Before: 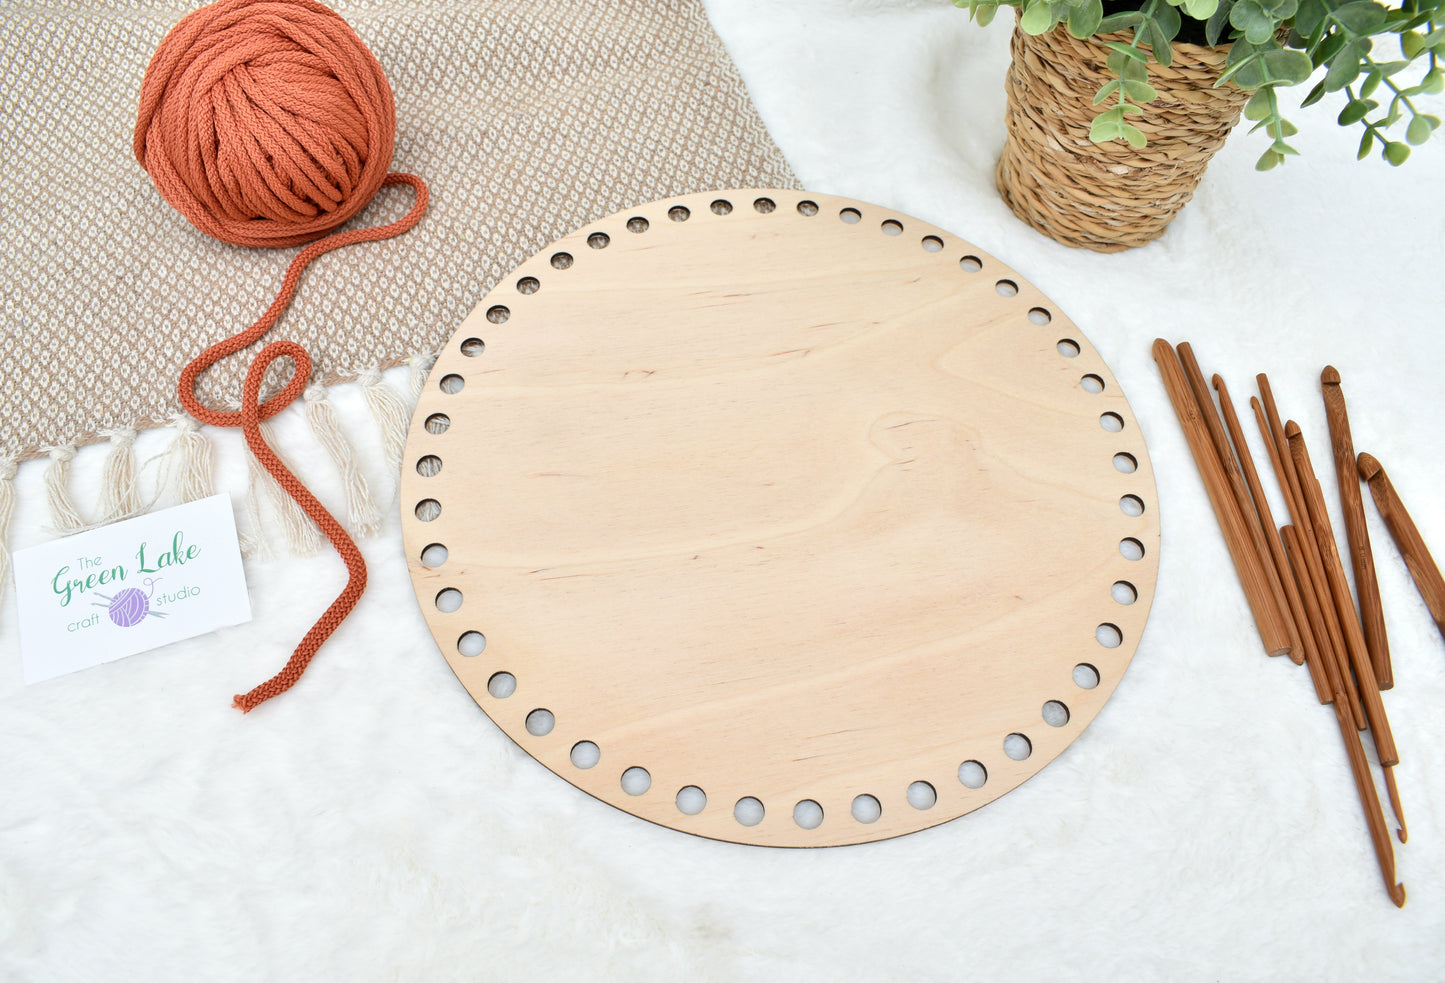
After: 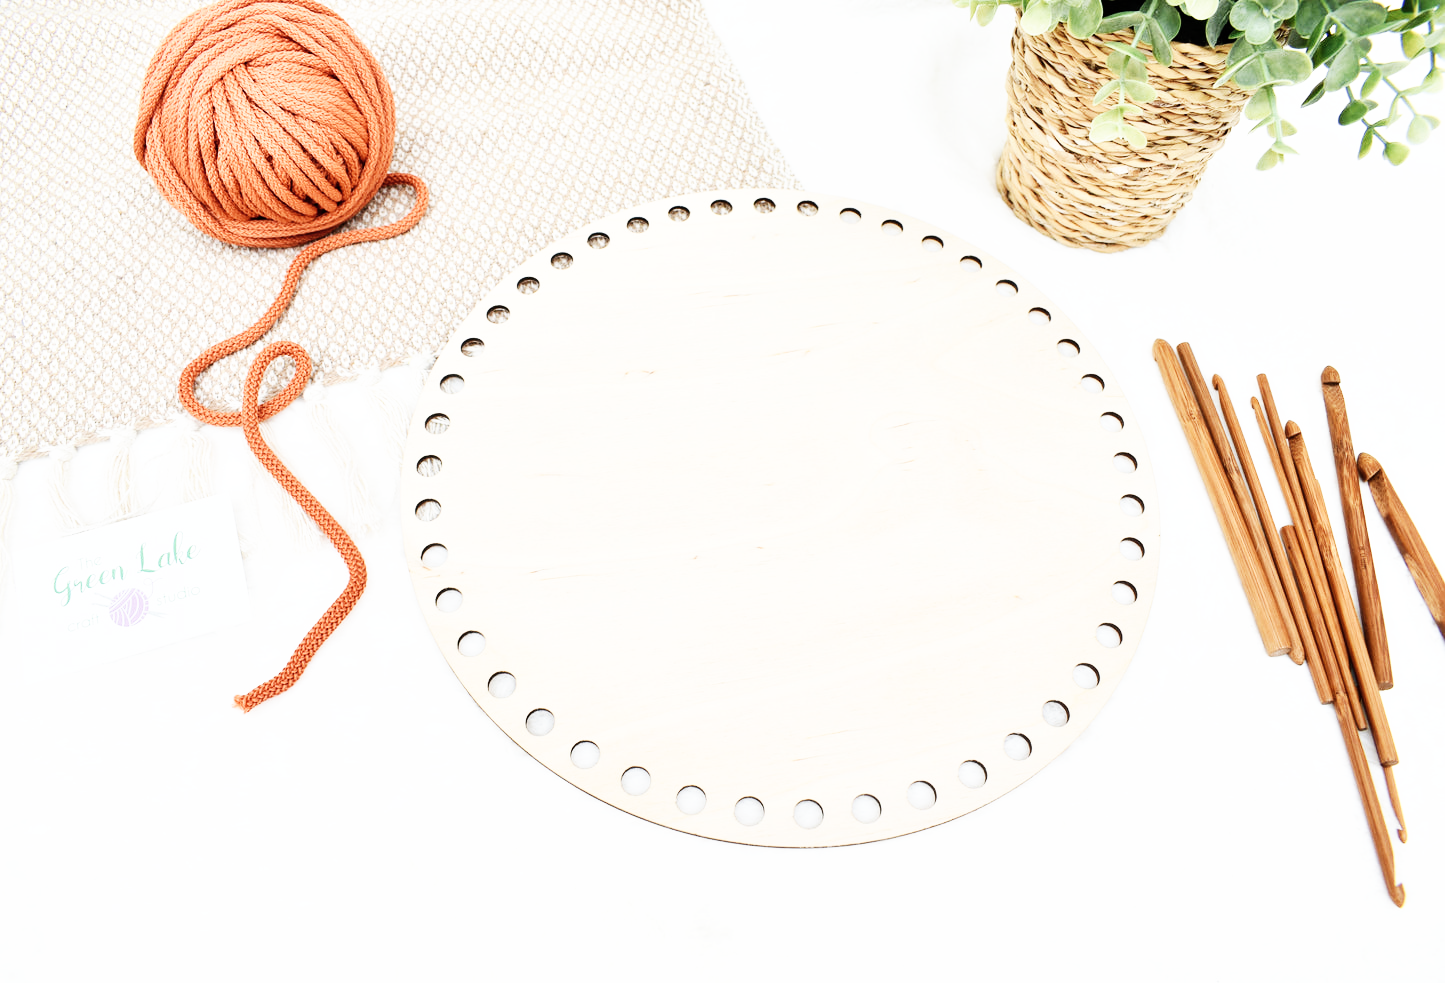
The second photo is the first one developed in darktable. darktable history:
base curve: curves: ch0 [(0, 0) (0.007, 0.004) (0.027, 0.03) (0.046, 0.07) (0.207, 0.54) (0.442, 0.872) (0.673, 0.972) (1, 1)], preserve colors none
contrast brightness saturation: contrast 0.06, brightness -0.01, saturation -0.23
